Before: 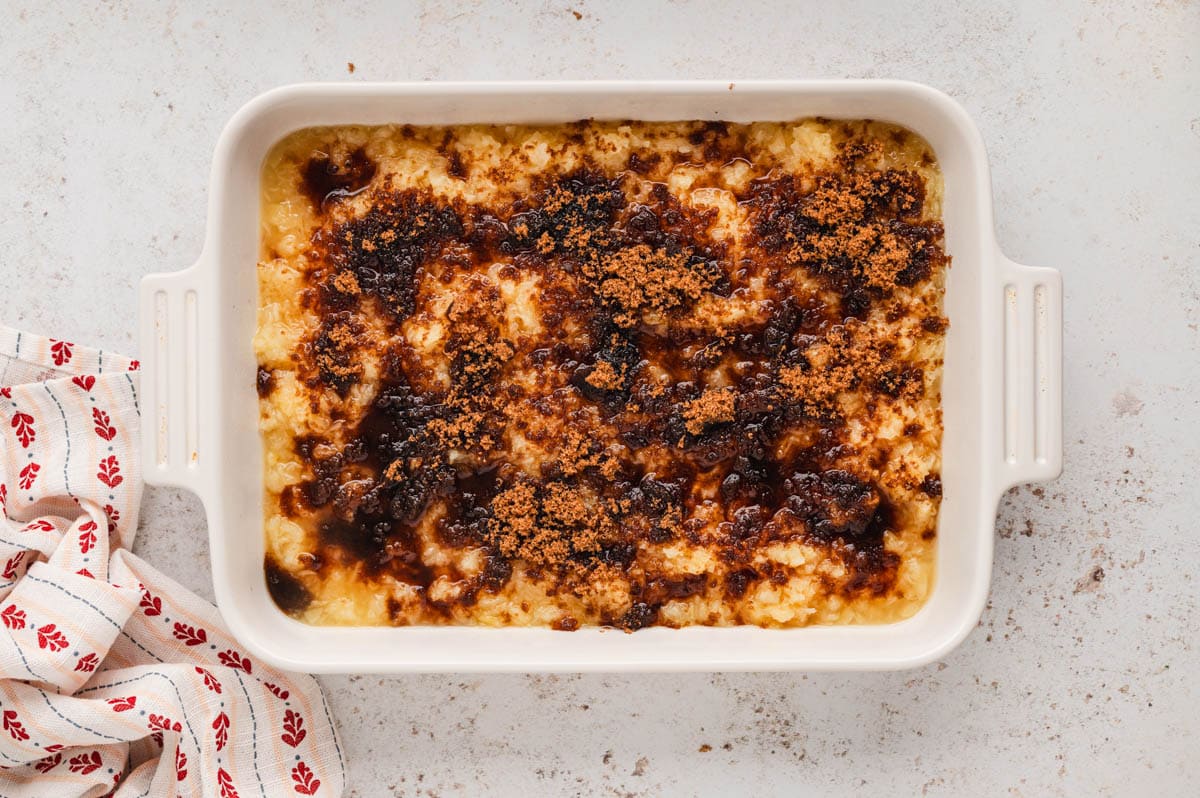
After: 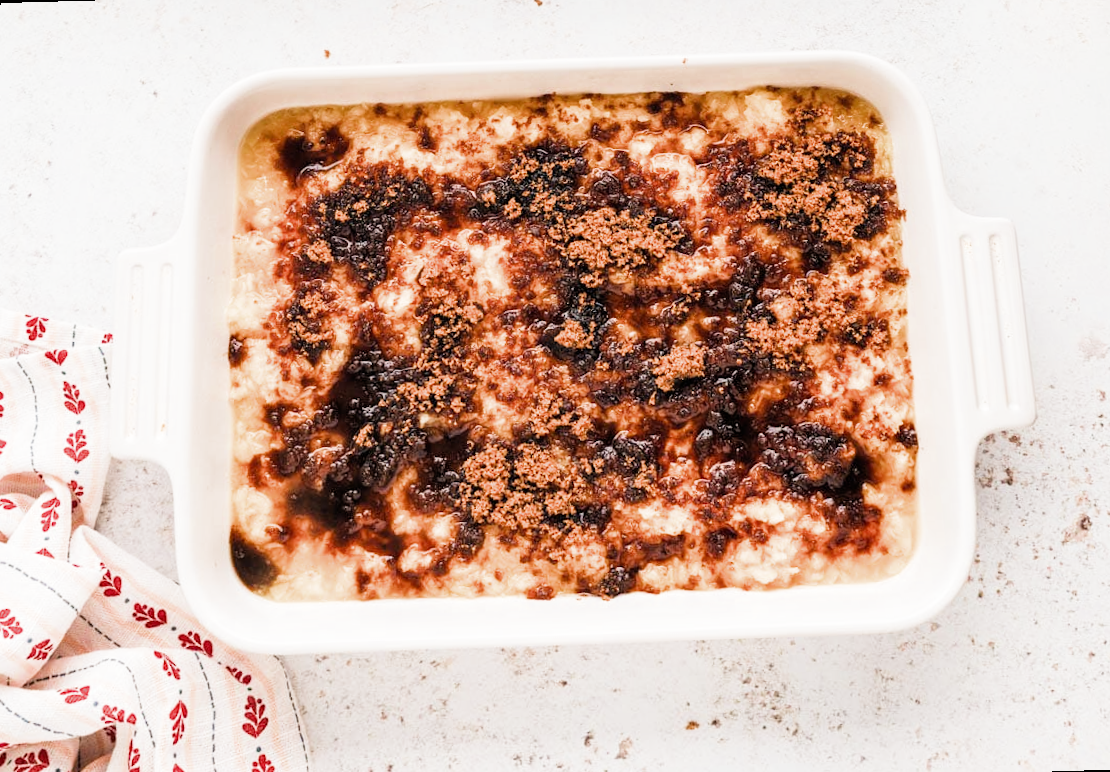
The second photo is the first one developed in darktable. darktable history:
filmic rgb: middle gray luminance 9.23%, black relative exposure -10.55 EV, white relative exposure 3.45 EV, threshold 6 EV, target black luminance 0%, hardness 5.98, latitude 59.69%, contrast 1.087, highlights saturation mix 5%, shadows ↔ highlights balance 29.23%, add noise in highlights 0, color science v3 (2019), use custom middle-gray values true, iterations of high-quality reconstruction 0, contrast in highlights soft, enable highlight reconstruction true
rotate and perspective: rotation -1.68°, lens shift (vertical) -0.146, crop left 0.049, crop right 0.912, crop top 0.032, crop bottom 0.96
